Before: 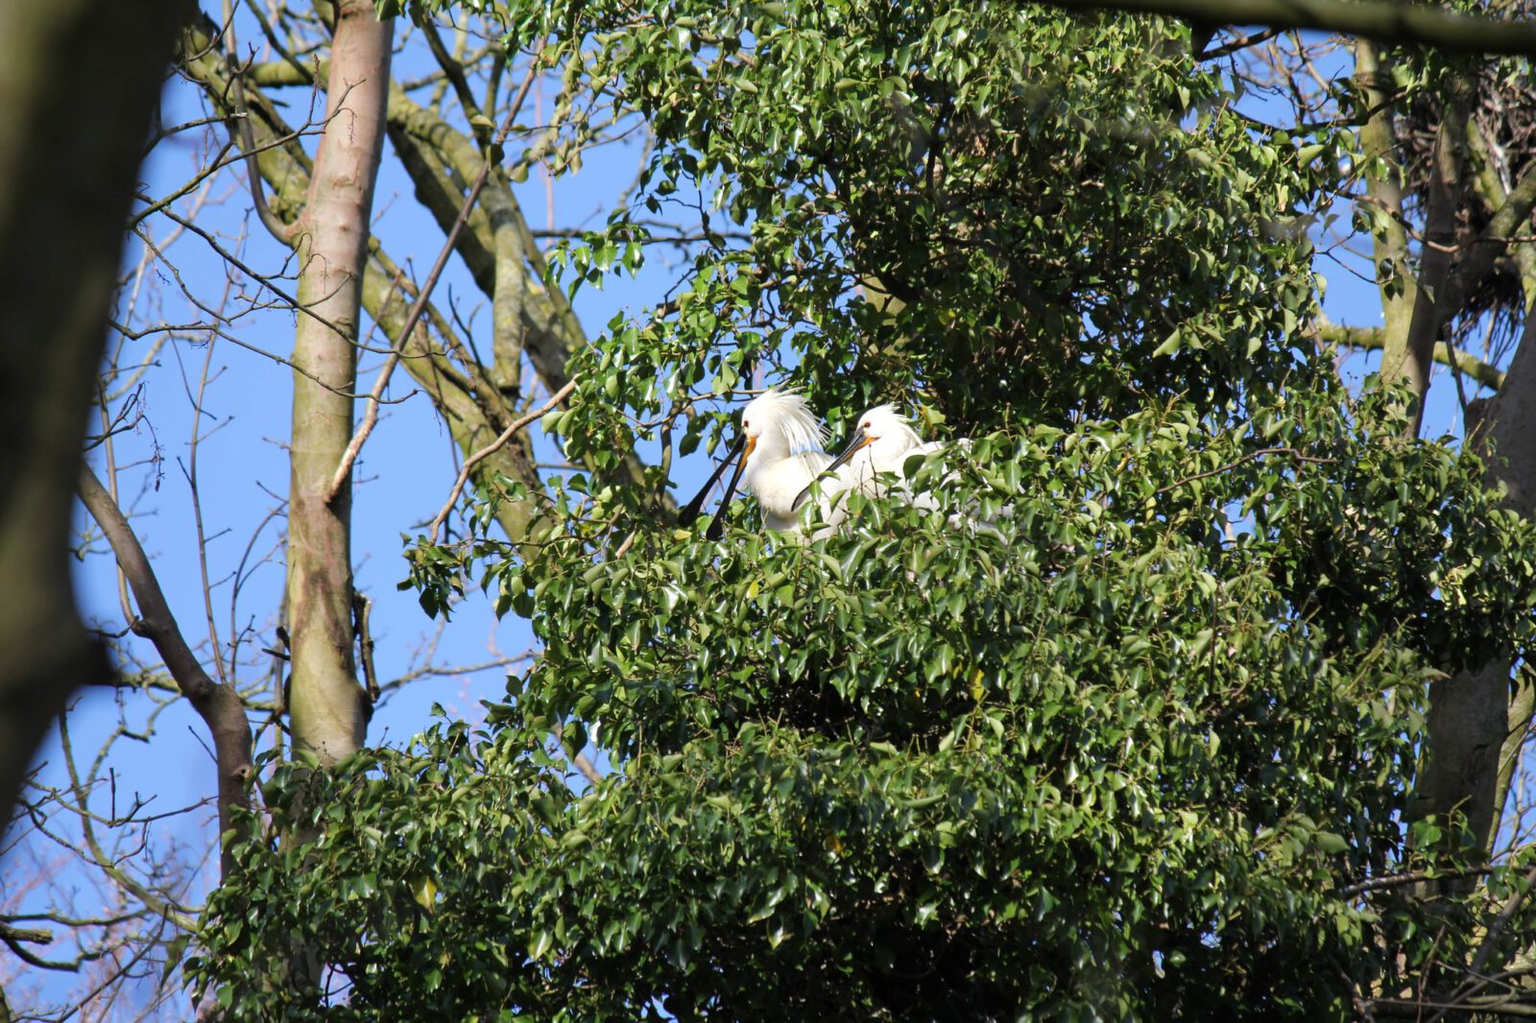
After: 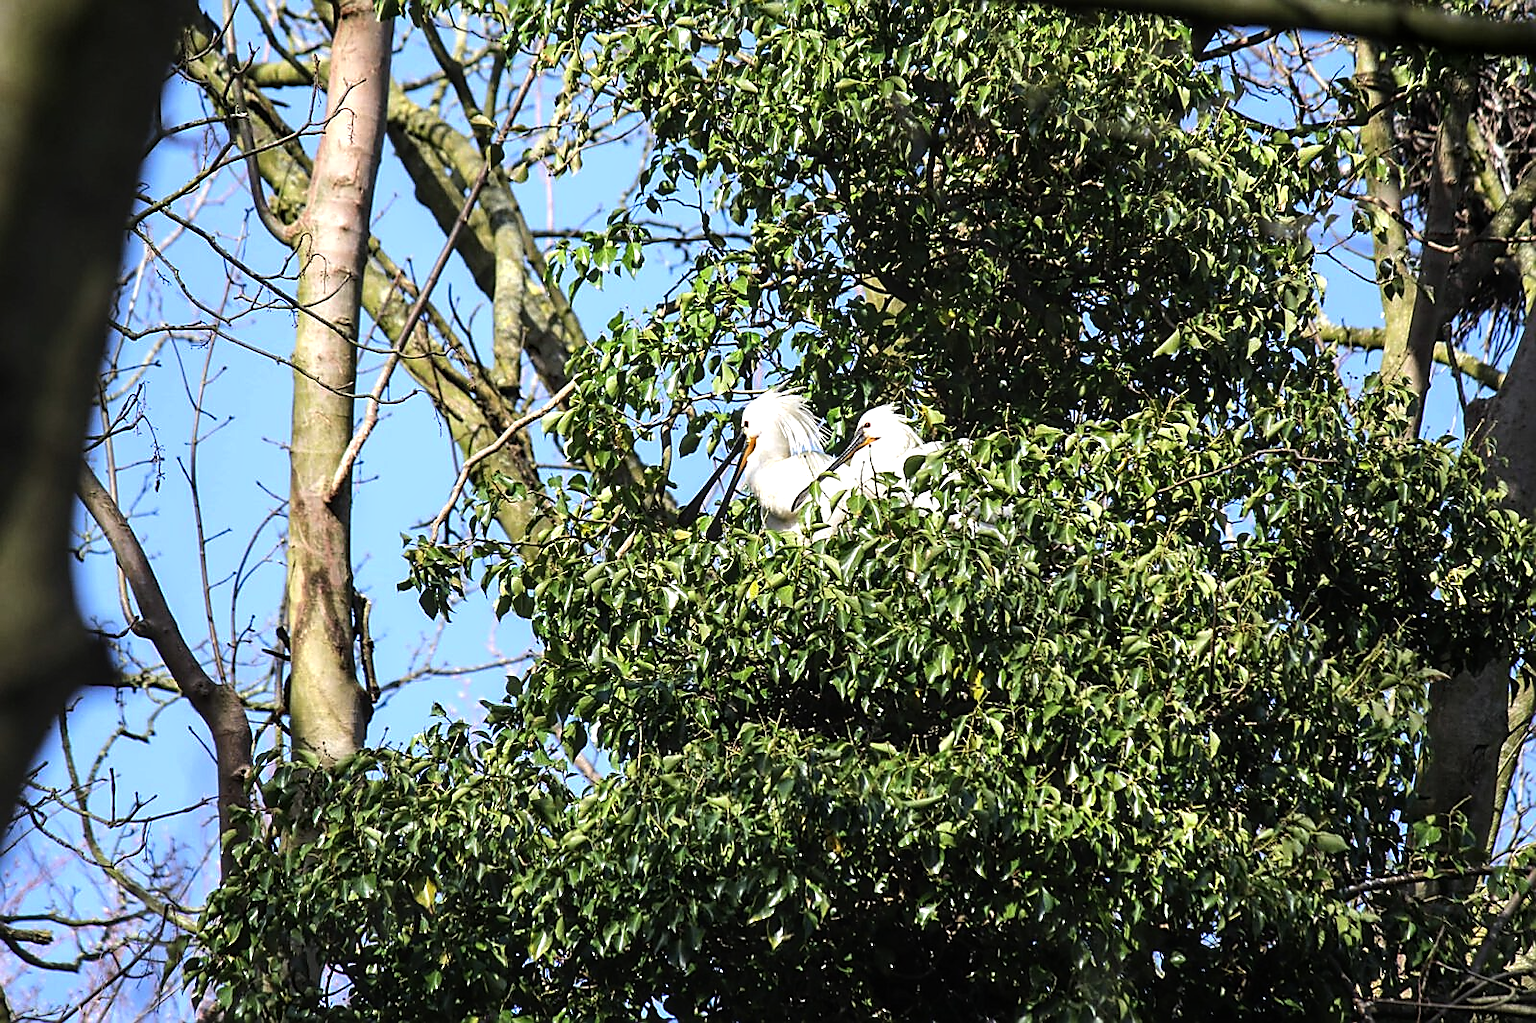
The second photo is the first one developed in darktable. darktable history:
local contrast: on, module defaults
sharpen: radius 1.4, amount 1.25, threshold 0.7
tone equalizer: -8 EV -0.75 EV, -7 EV -0.7 EV, -6 EV -0.6 EV, -5 EV -0.4 EV, -3 EV 0.4 EV, -2 EV 0.6 EV, -1 EV 0.7 EV, +0 EV 0.75 EV, edges refinement/feathering 500, mask exposure compensation -1.57 EV, preserve details no
